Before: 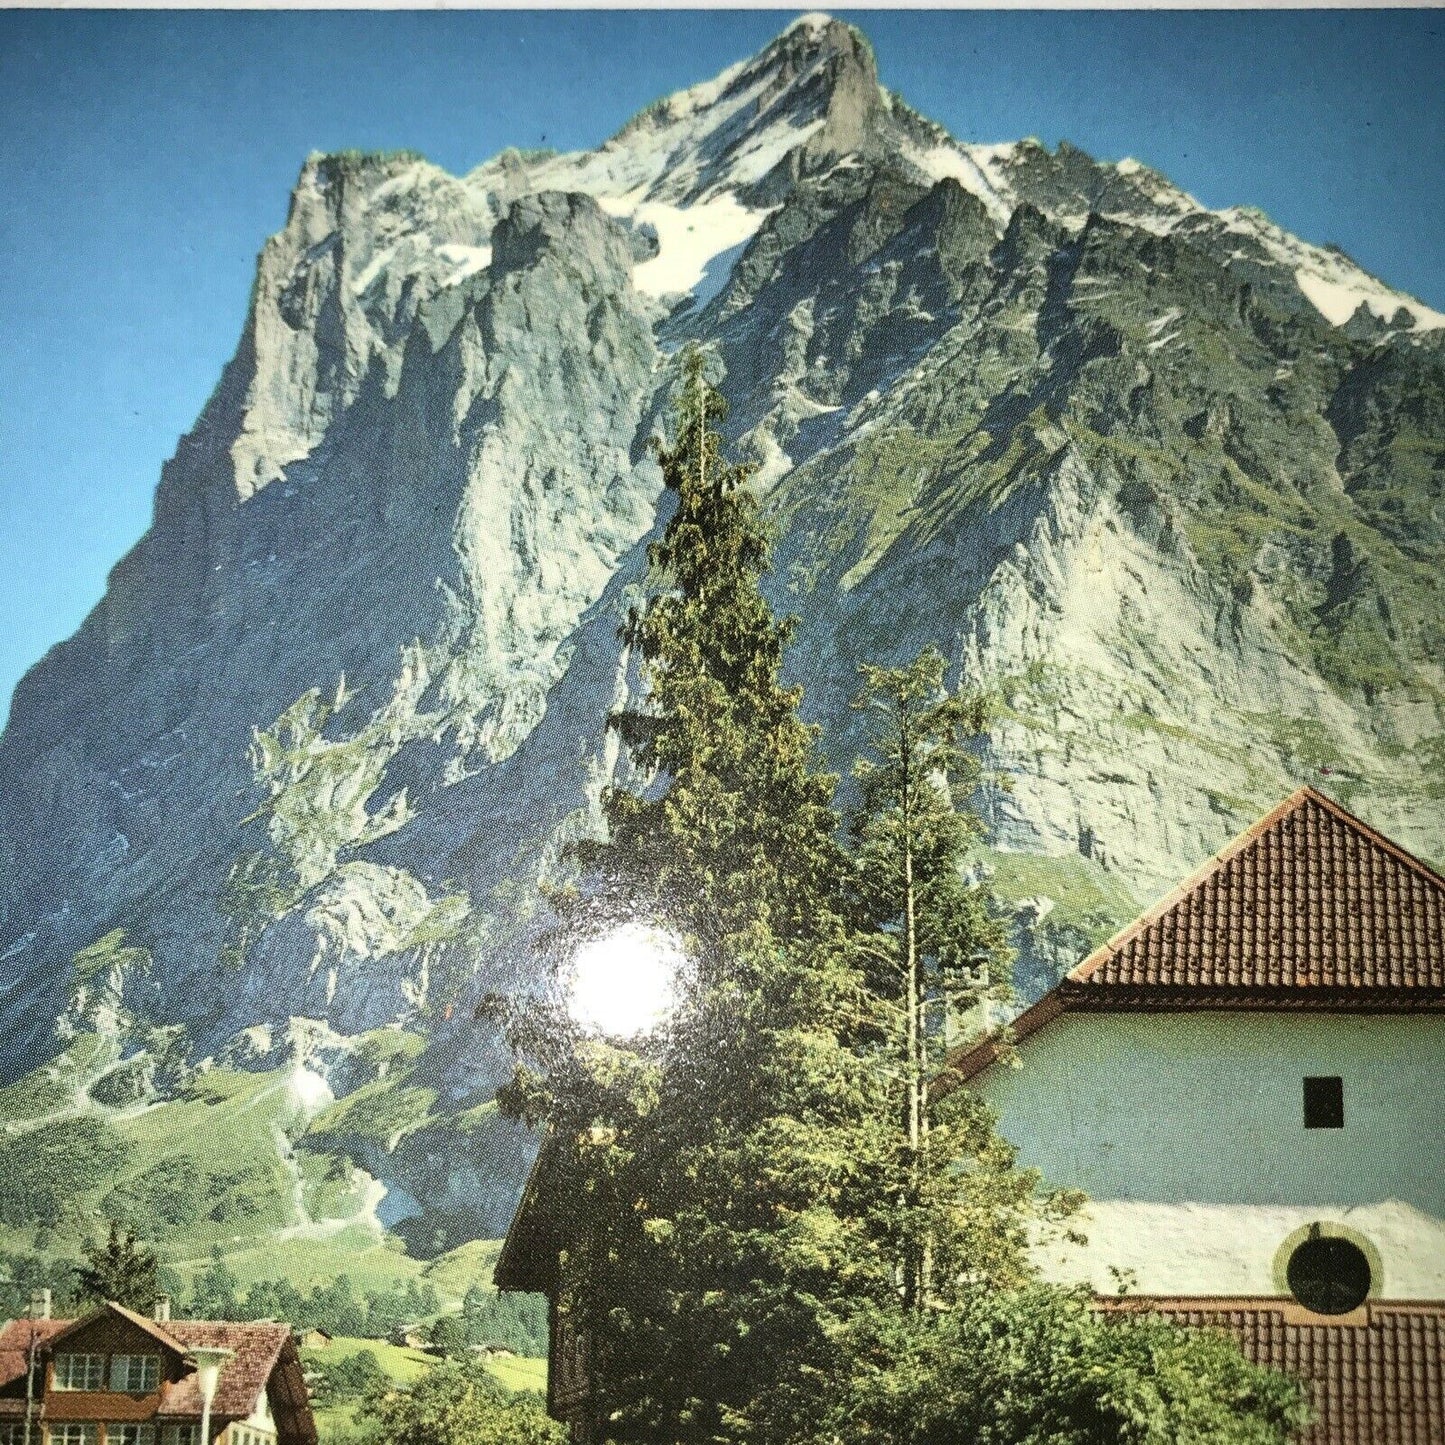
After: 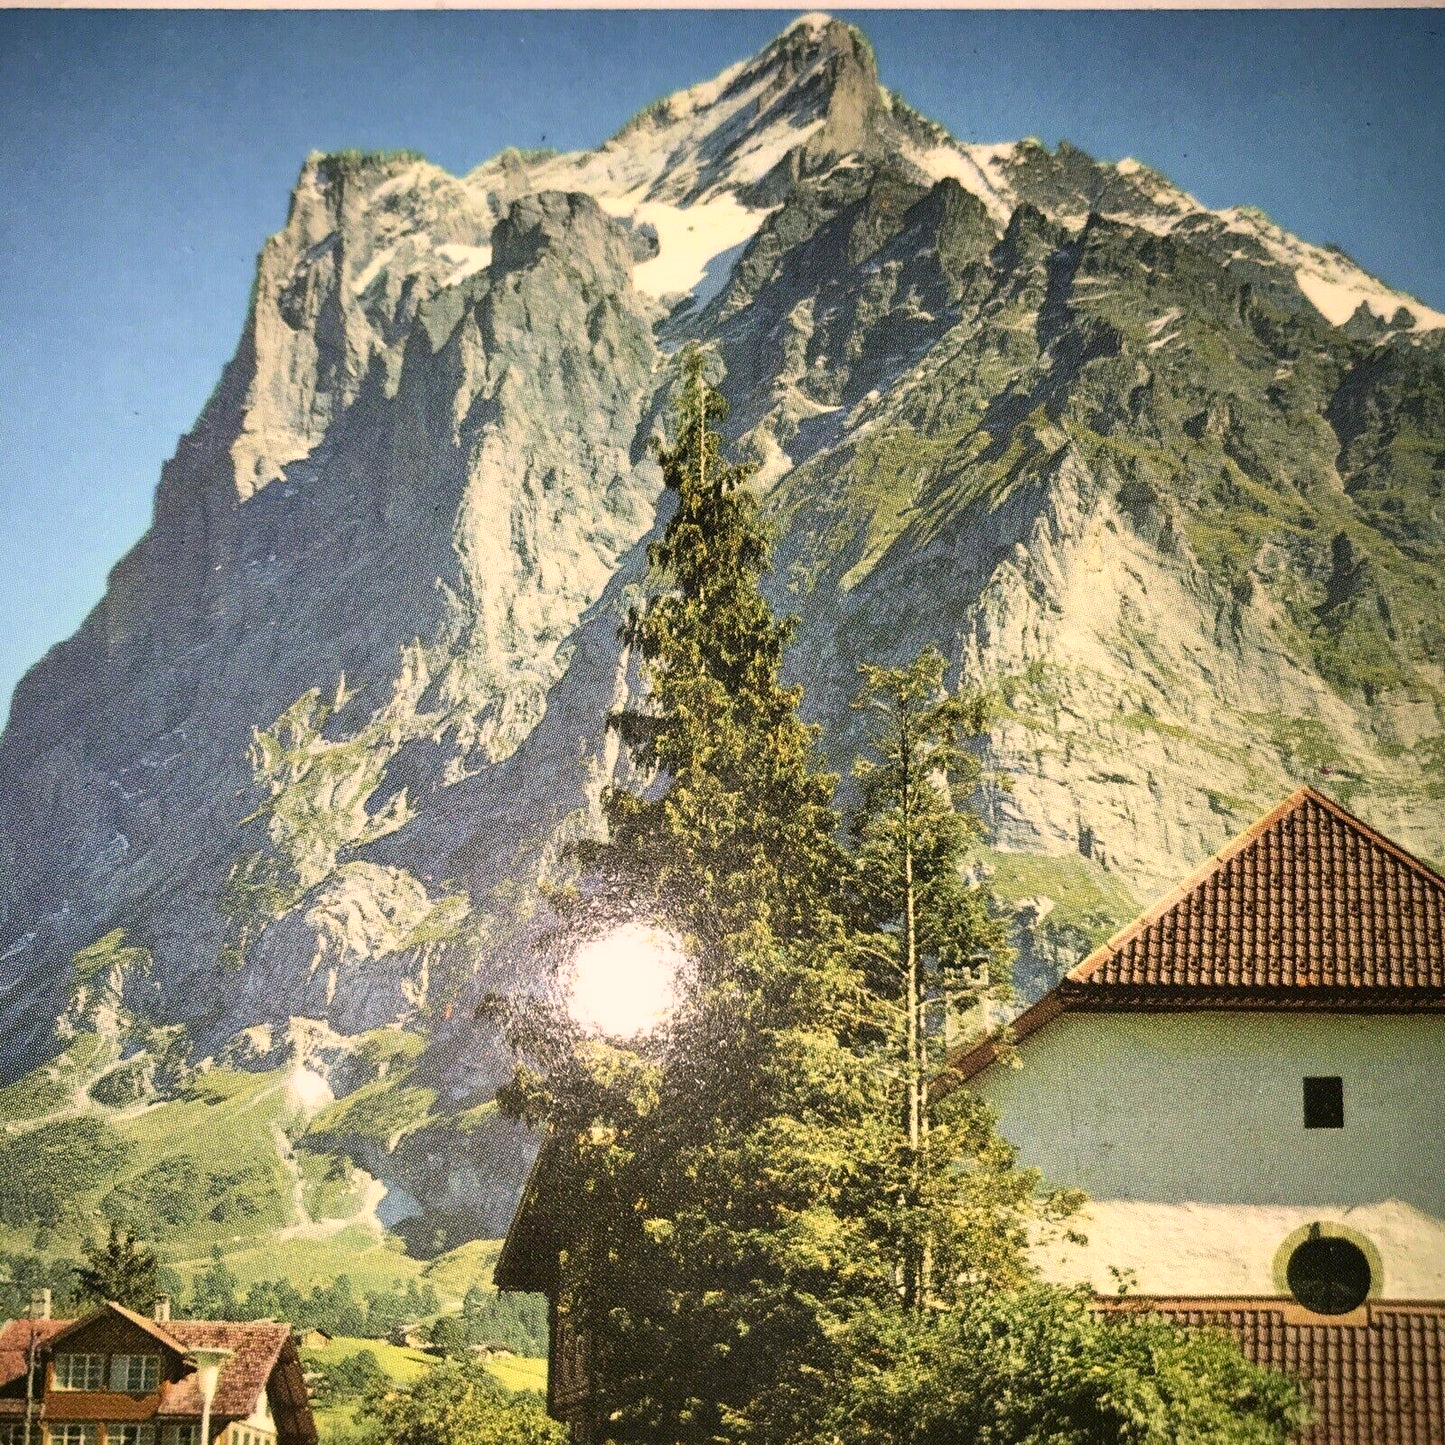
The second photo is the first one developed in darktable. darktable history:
color correction: highlights a* 11.73, highlights b* 12
contrast brightness saturation: saturation 0.122
